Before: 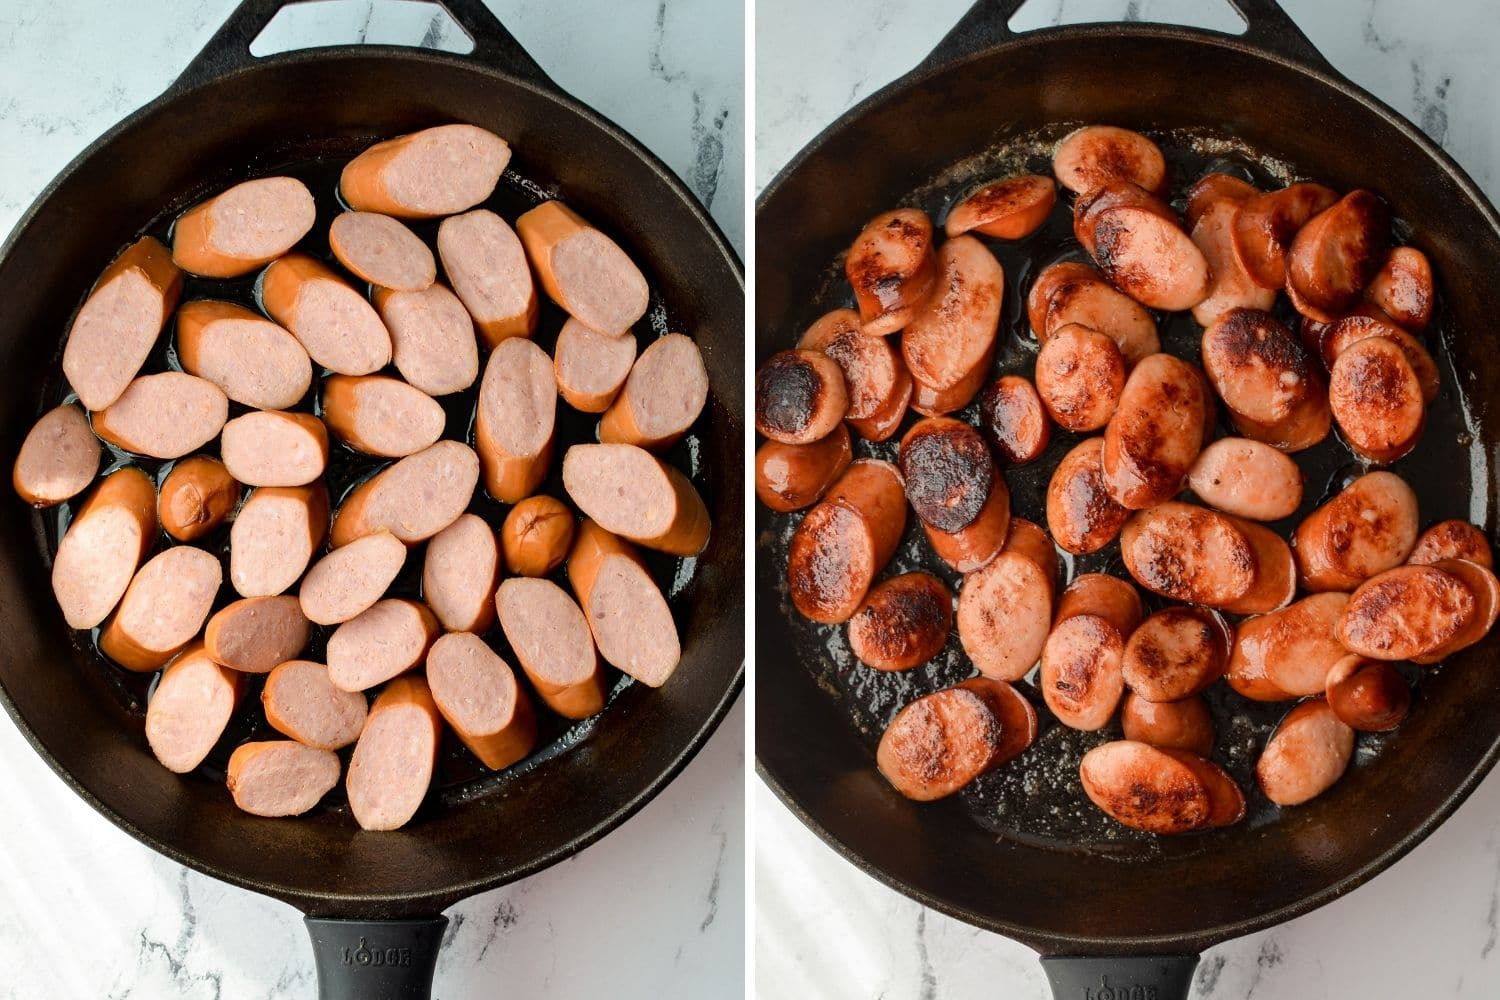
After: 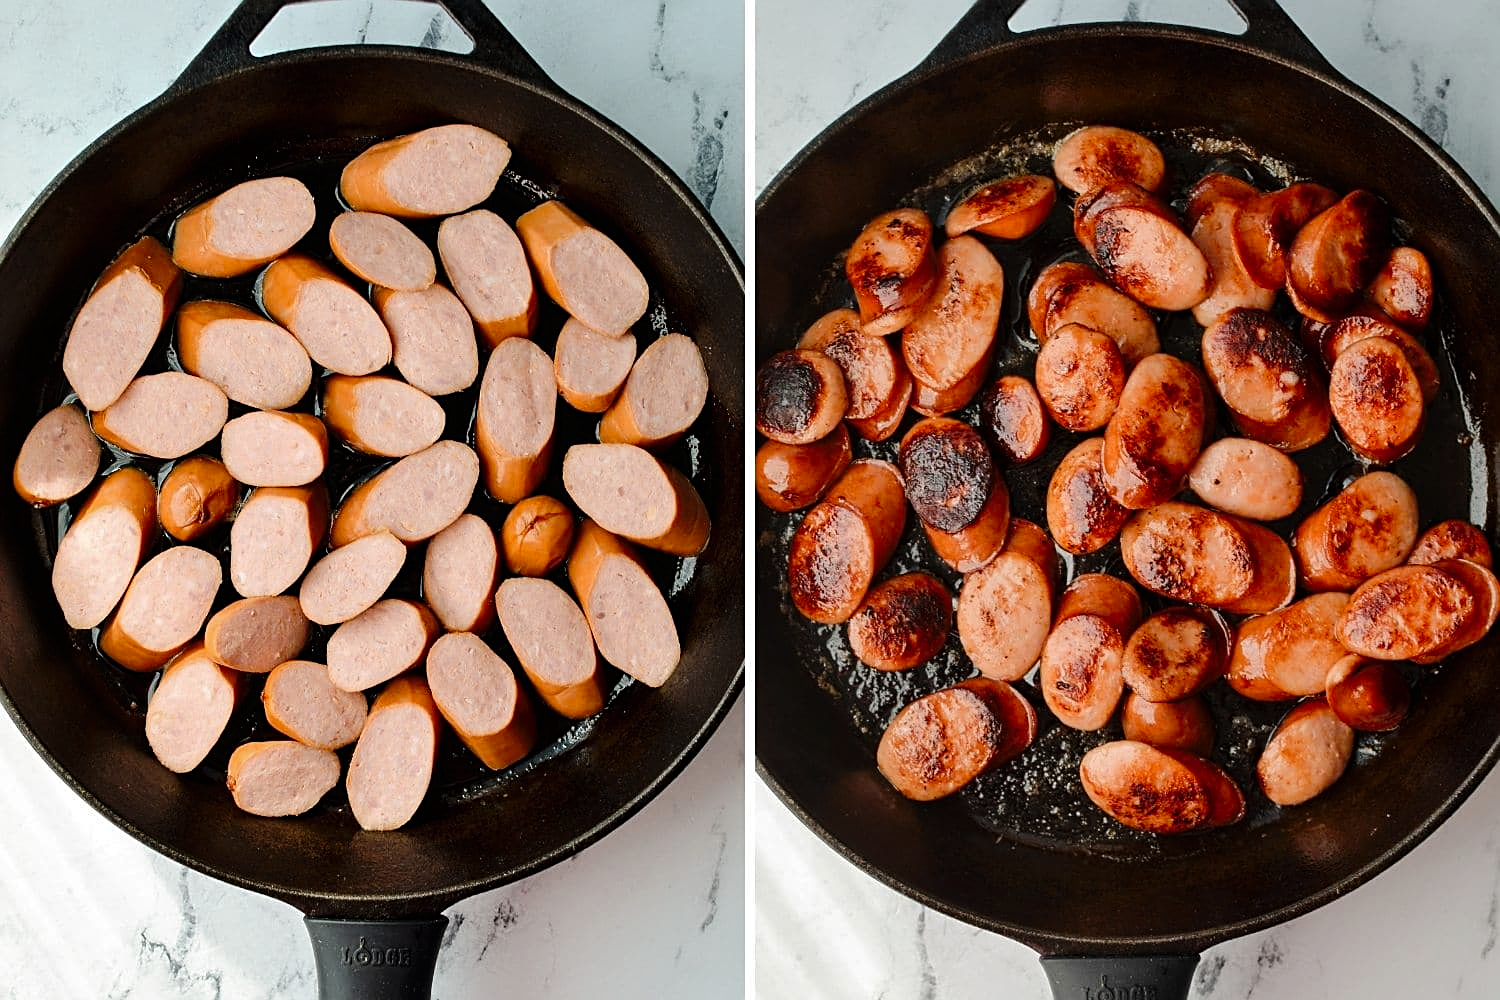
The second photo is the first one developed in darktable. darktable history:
tone curve: curves: ch0 [(0, 0) (0.003, 0.005) (0.011, 0.006) (0.025, 0.013) (0.044, 0.027) (0.069, 0.042) (0.1, 0.06) (0.136, 0.085) (0.177, 0.118) (0.224, 0.171) (0.277, 0.239) (0.335, 0.314) (0.399, 0.394) (0.468, 0.473) (0.543, 0.552) (0.623, 0.64) (0.709, 0.718) (0.801, 0.801) (0.898, 0.882) (1, 1)], preserve colors none
sharpen: on, module defaults
